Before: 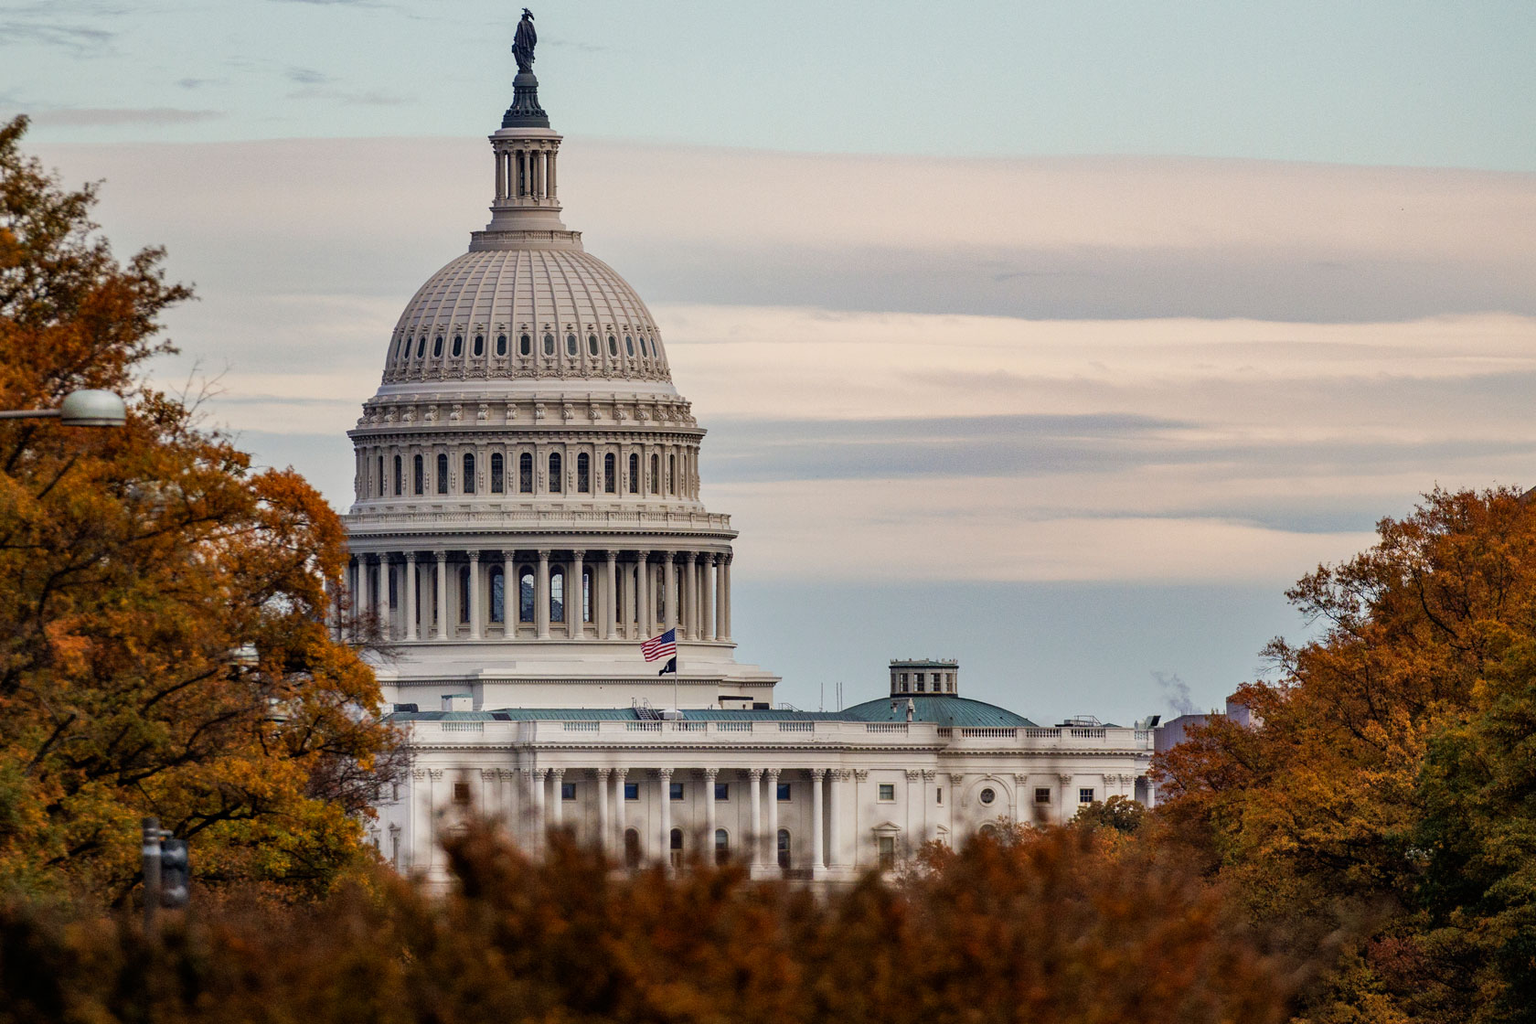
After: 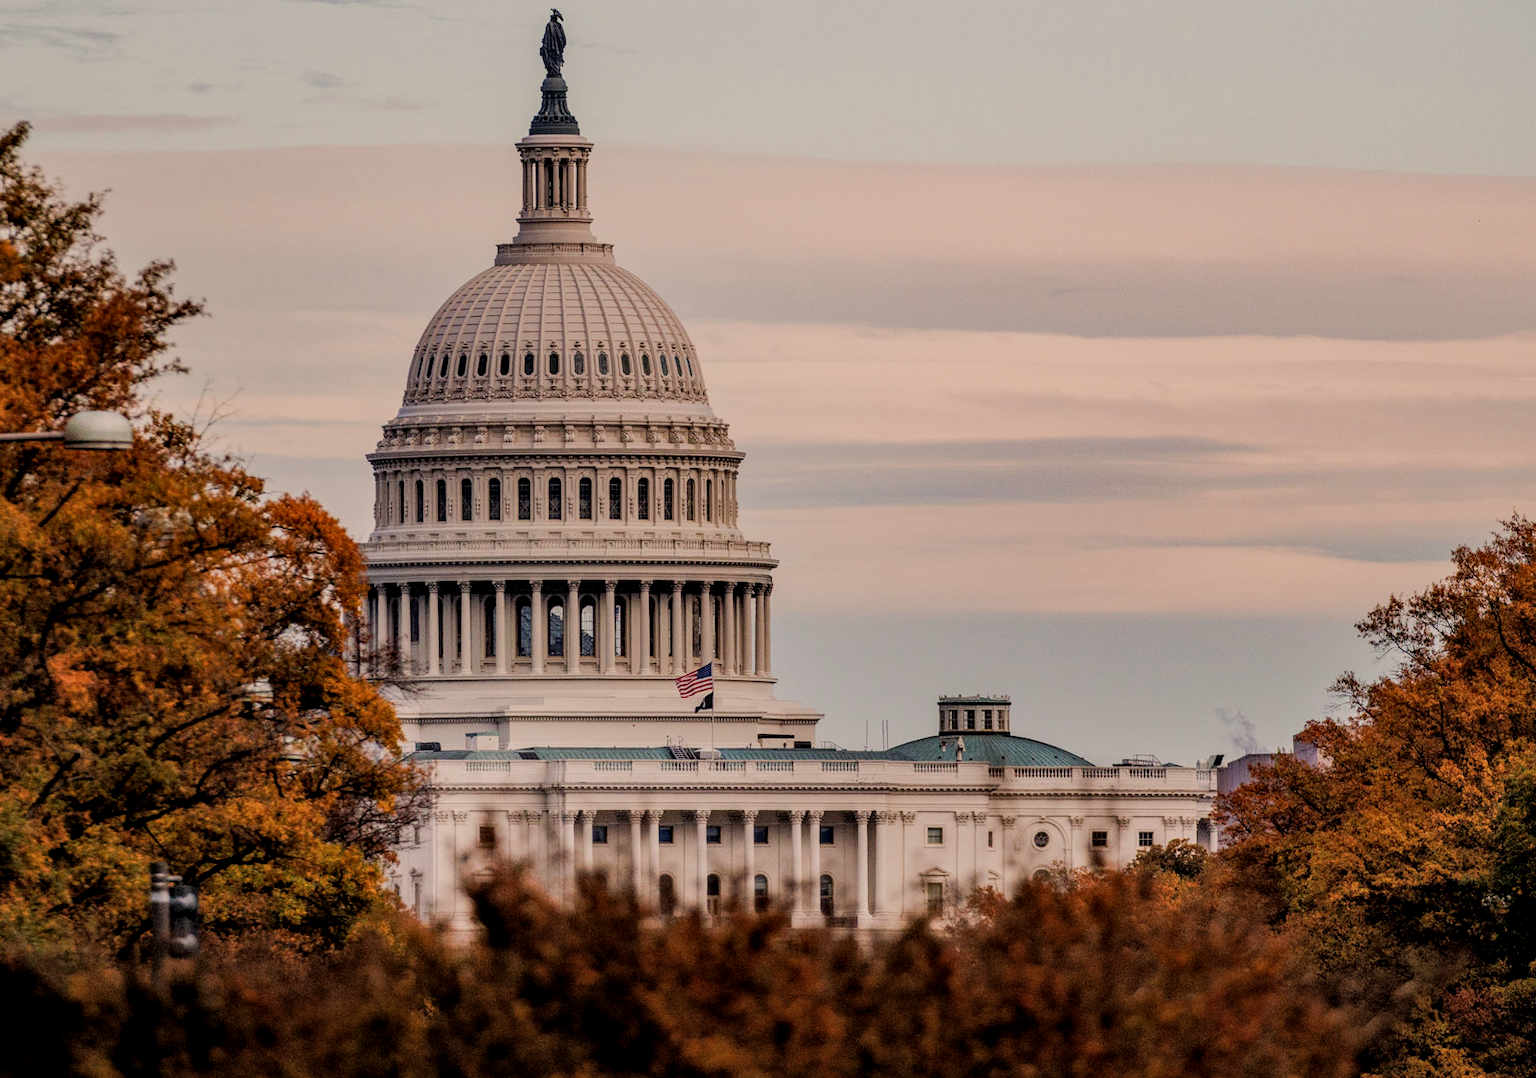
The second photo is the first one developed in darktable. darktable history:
local contrast: on, module defaults
crop and rotate: right 5.167%
filmic rgb: black relative exposure -7.15 EV, white relative exposure 5.36 EV, hardness 3.02
white balance: red 1.127, blue 0.943
